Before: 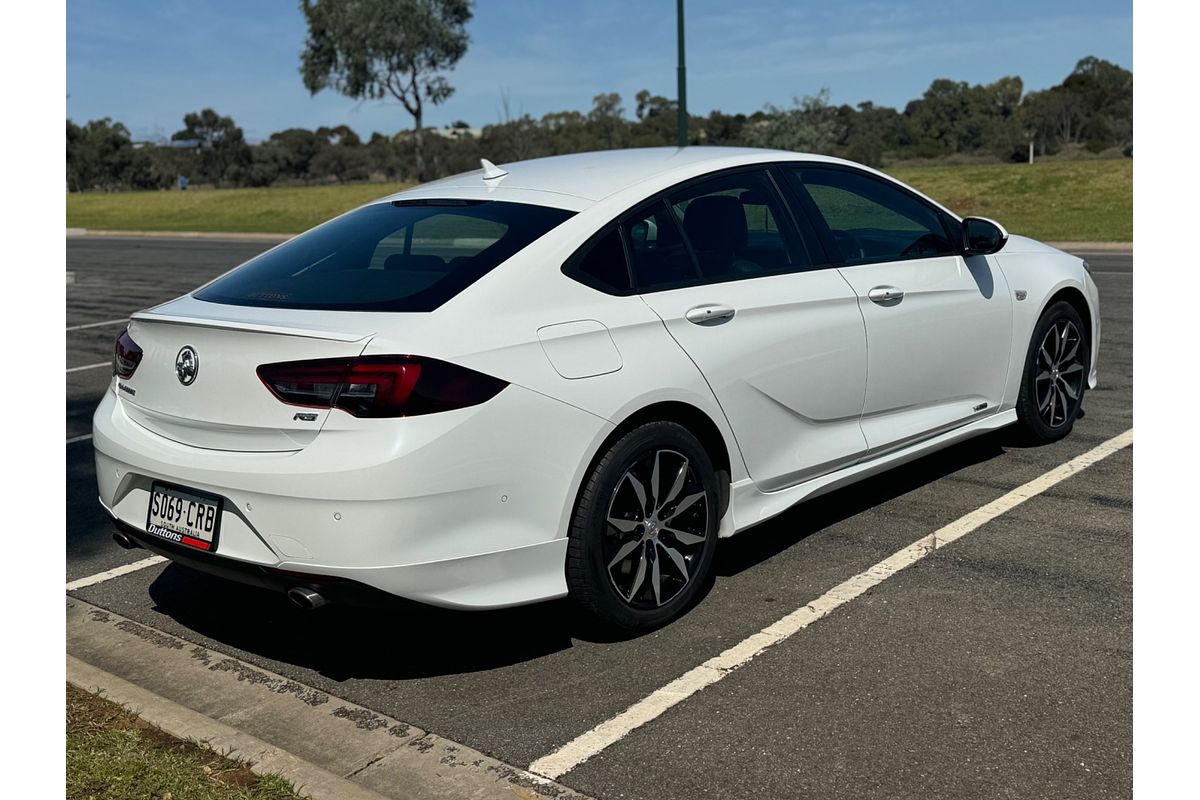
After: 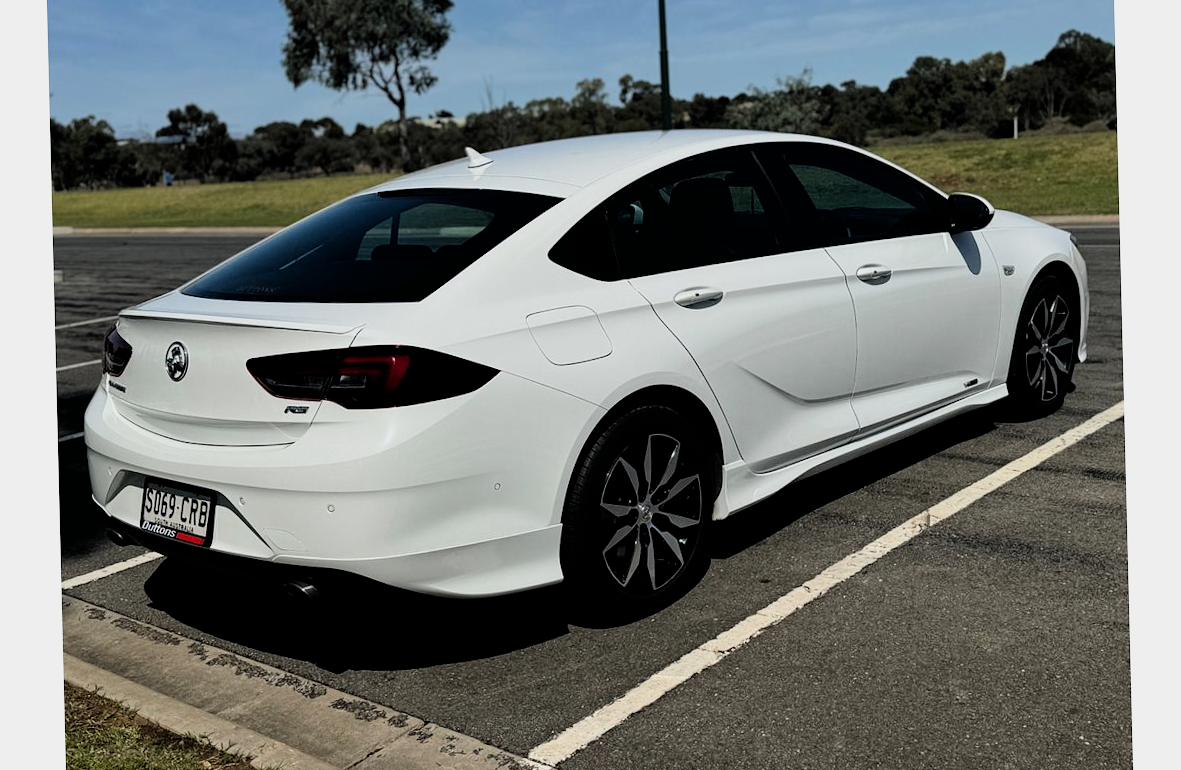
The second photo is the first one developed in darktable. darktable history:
rotate and perspective: rotation -1.42°, crop left 0.016, crop right 0.984, crop top 0.035, crop bottom 0.965
filmic rgb: black relative exposure -5 EV, white relative exposure 3.2 EV, hardness 3.42, contrast 1.2, highlights saturation mix -50%
